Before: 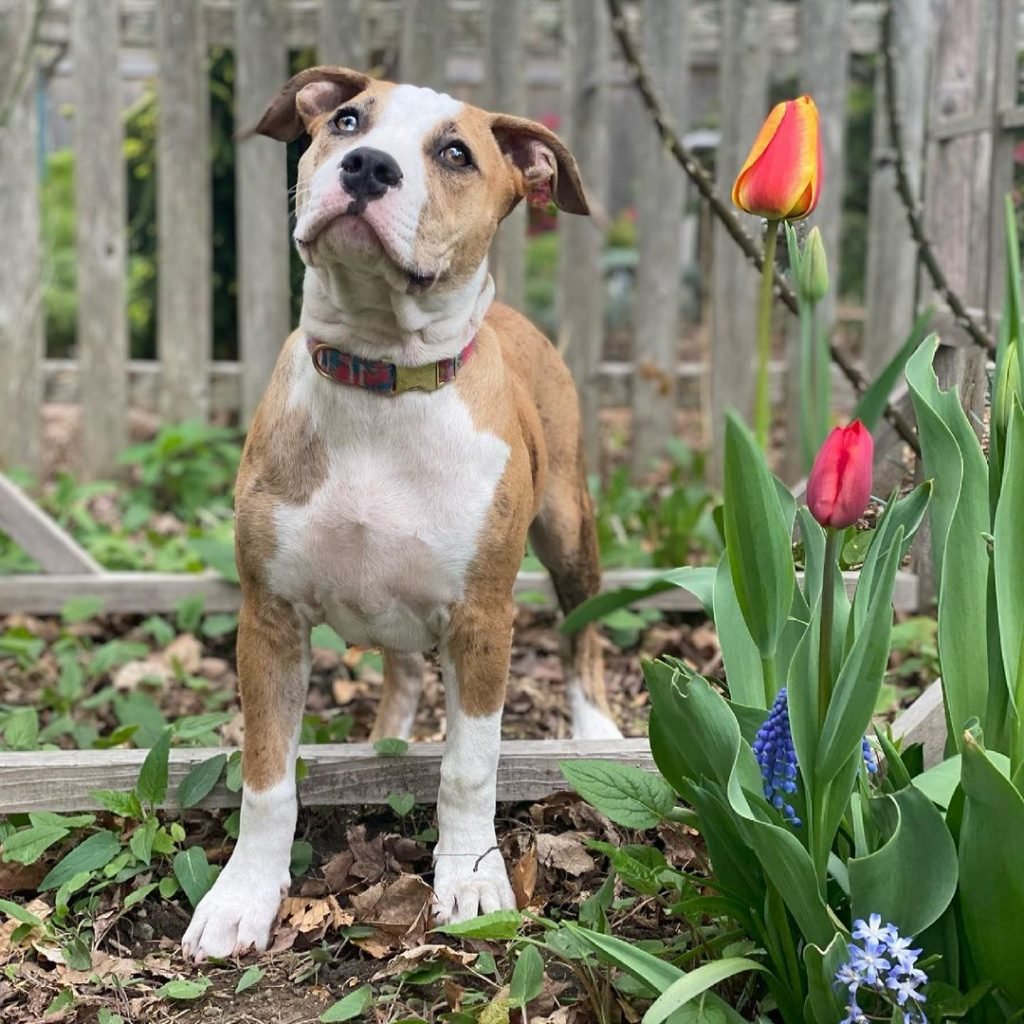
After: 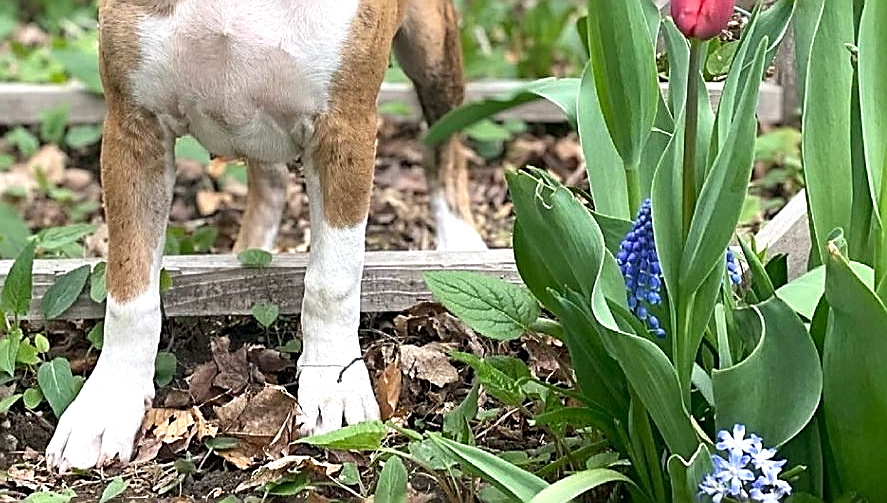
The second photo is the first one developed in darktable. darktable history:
sharpen: radius 1.645, amount 1.276
exposure: black level correction 0.001, exposure 0.498 EV, compensate highlight preservation false
crop and rotate: left 13.313%, top 47.85%, bottom 2.943%
